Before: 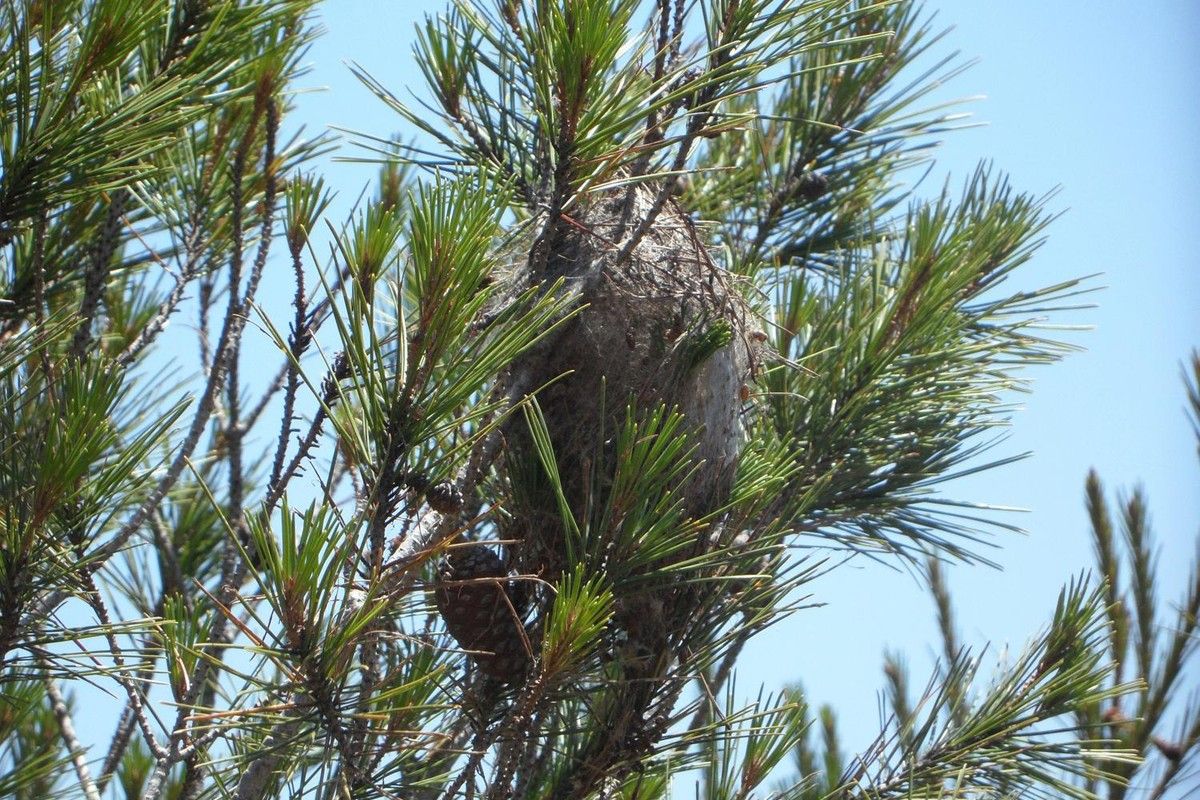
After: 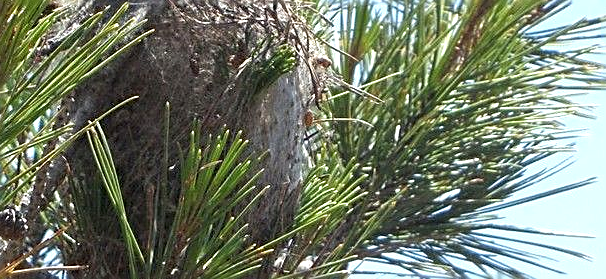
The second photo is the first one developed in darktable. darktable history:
exposure: black level correction 0.001, exposure 0.498 EV, compensate highlight preservation false
sharpen: amount 0.751
crop: left 36.343%, top 34.253%, right 13.106%, bottom 30.816%
